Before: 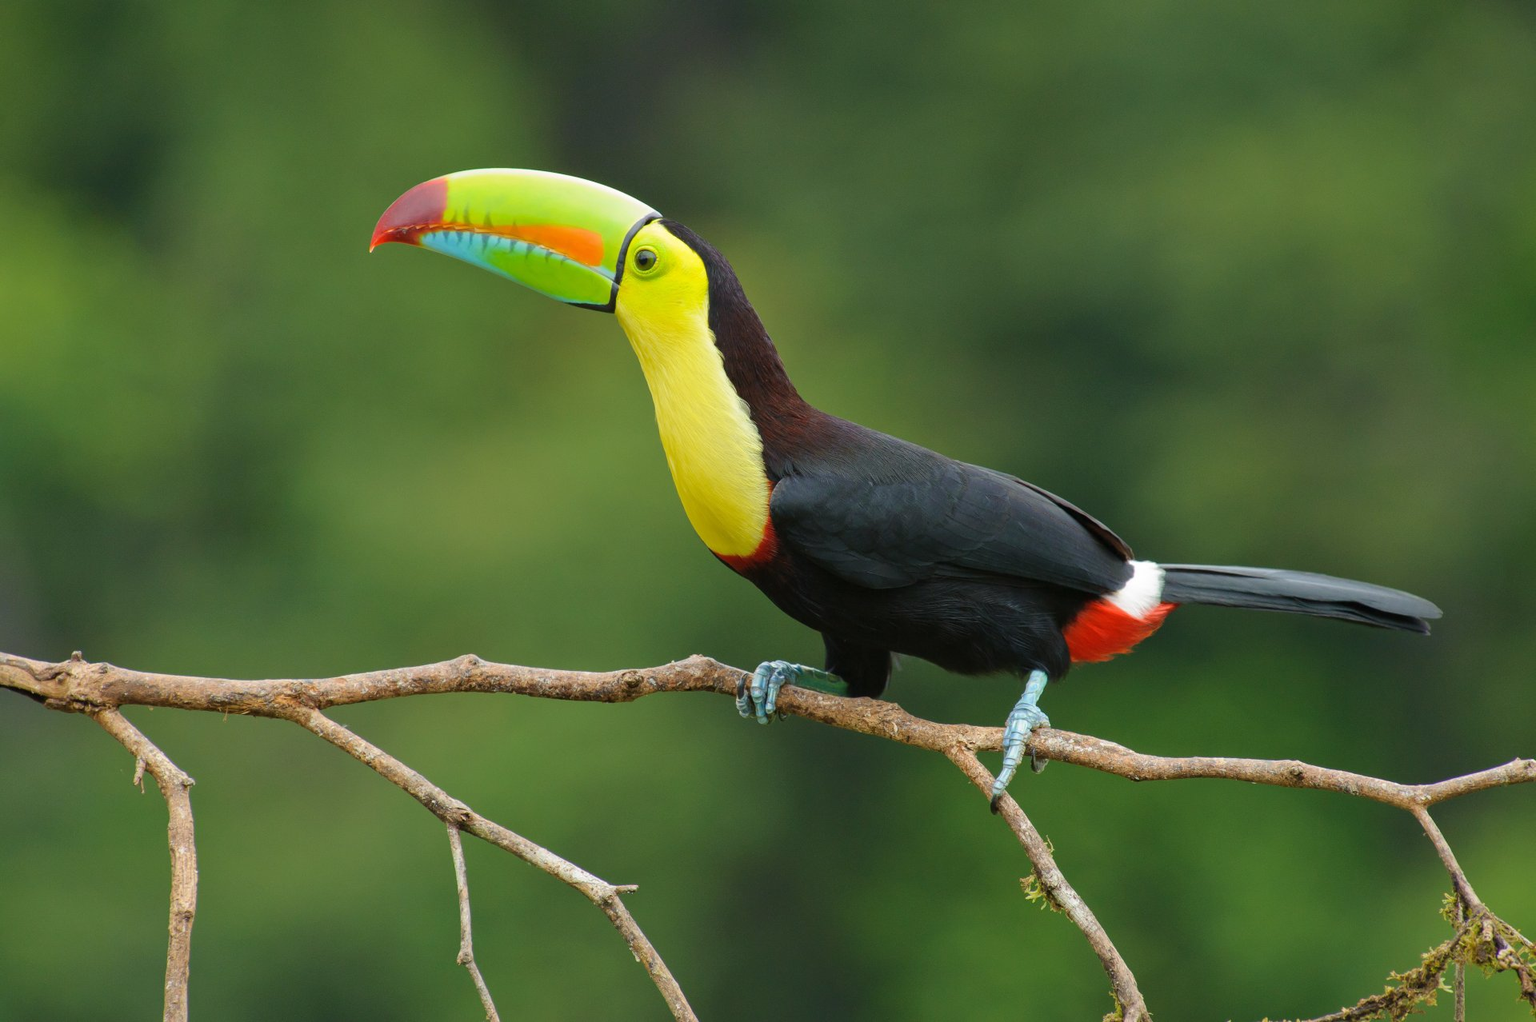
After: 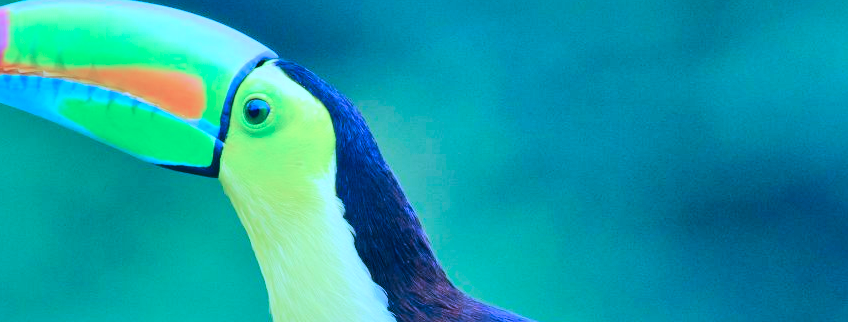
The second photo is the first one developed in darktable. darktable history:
color balance rgb: power › hue 60.04°, perceptual saturation grading › global saturation 19.48%, global vibrance -16.952%, contrast -5.855%
local contrast: mode bilateral grid, contrast 20, coarseness 49, detail 150%, midtone range 0.2
shadows and highlights: shadows 43.8, white point adjustment -1.31, soften with gaussian
crop: left 28.651%, top 16.783%, right 26.636%, bottom 57.99%
color calibration: illuminant as shot in camera, x 0.483, y 0.43, temperature 2438.42 K
tone equalizer: -7 EV 0.154 EV, -6 EV 0.573 EV, -5 EV 1.13 EV, -4 EV 1.32 EV, -3 EV 1.18 EV, -2 EV 0.6 EV, -1 EV 0.158 EV, edges refinement/feathering 500, mask exposure compensation -1.57 EV, preserve details no
color correction: highlights a* 10.33, highlights b* 14.75, shadows a* -9.71, shadows b* -14.9
color zones: curves: ch1 [(0, 0.513) (0.143, 0.524) (0.286, 0.511) (0.429, 0.506) (0.571, 0.503) (0.714, 0.503) (0.857, 0.508) (1, 0.513)]
